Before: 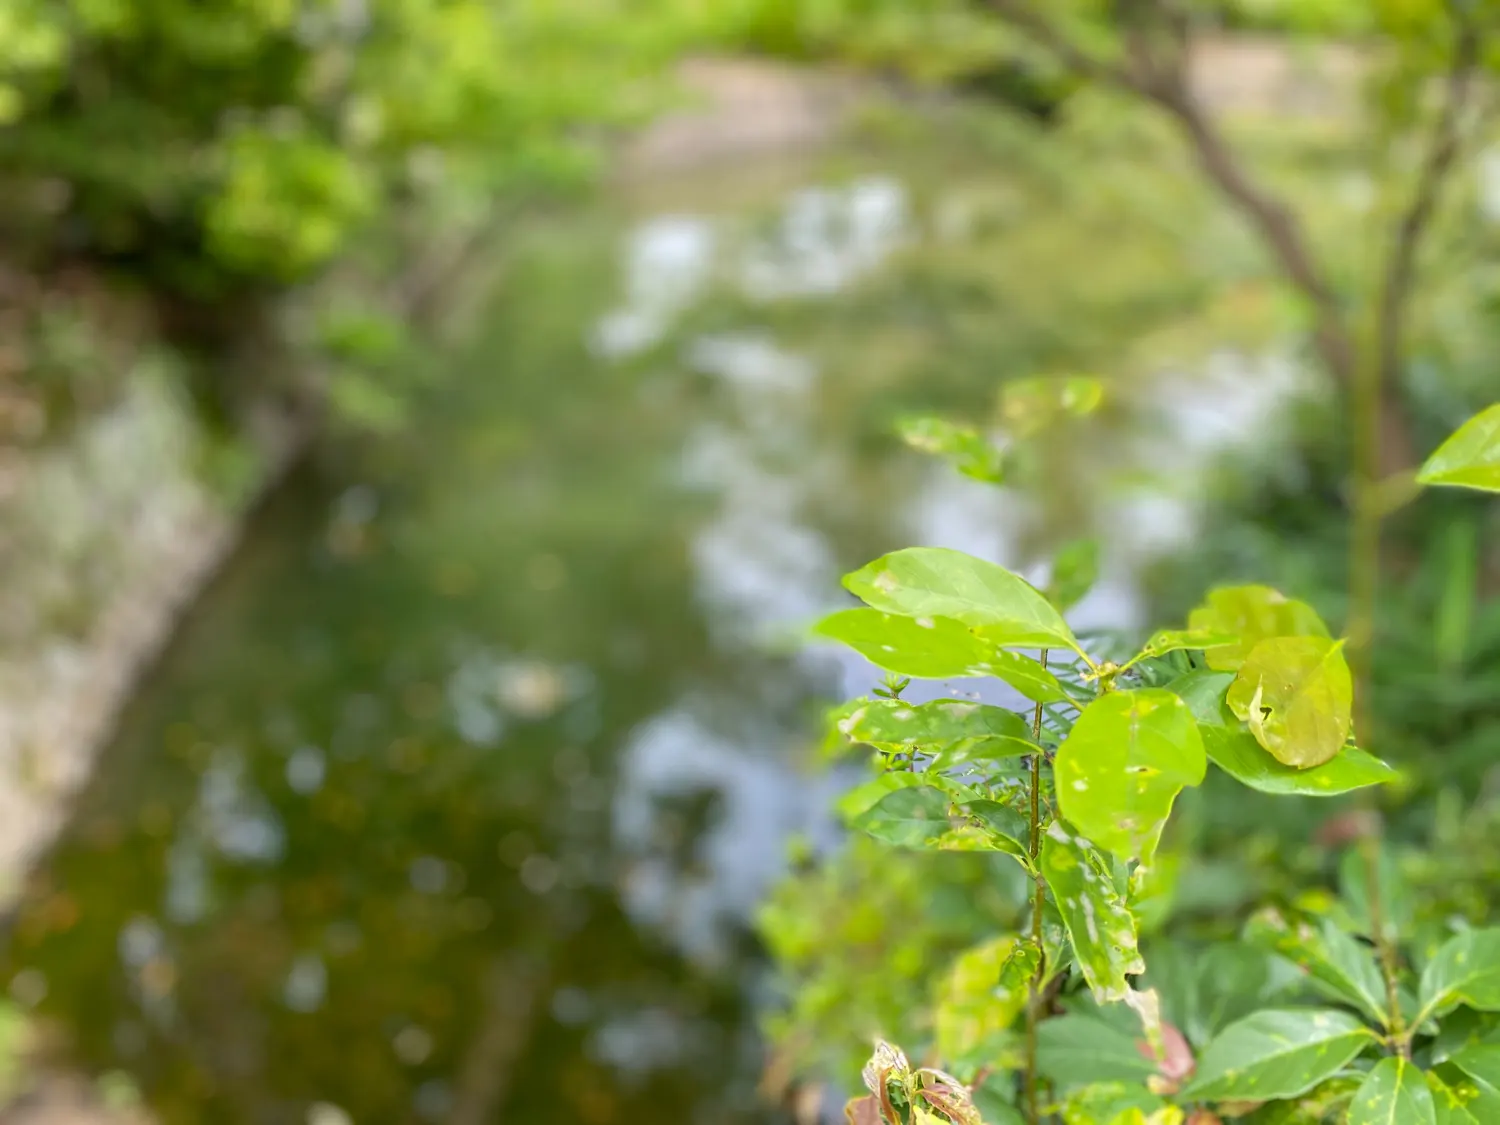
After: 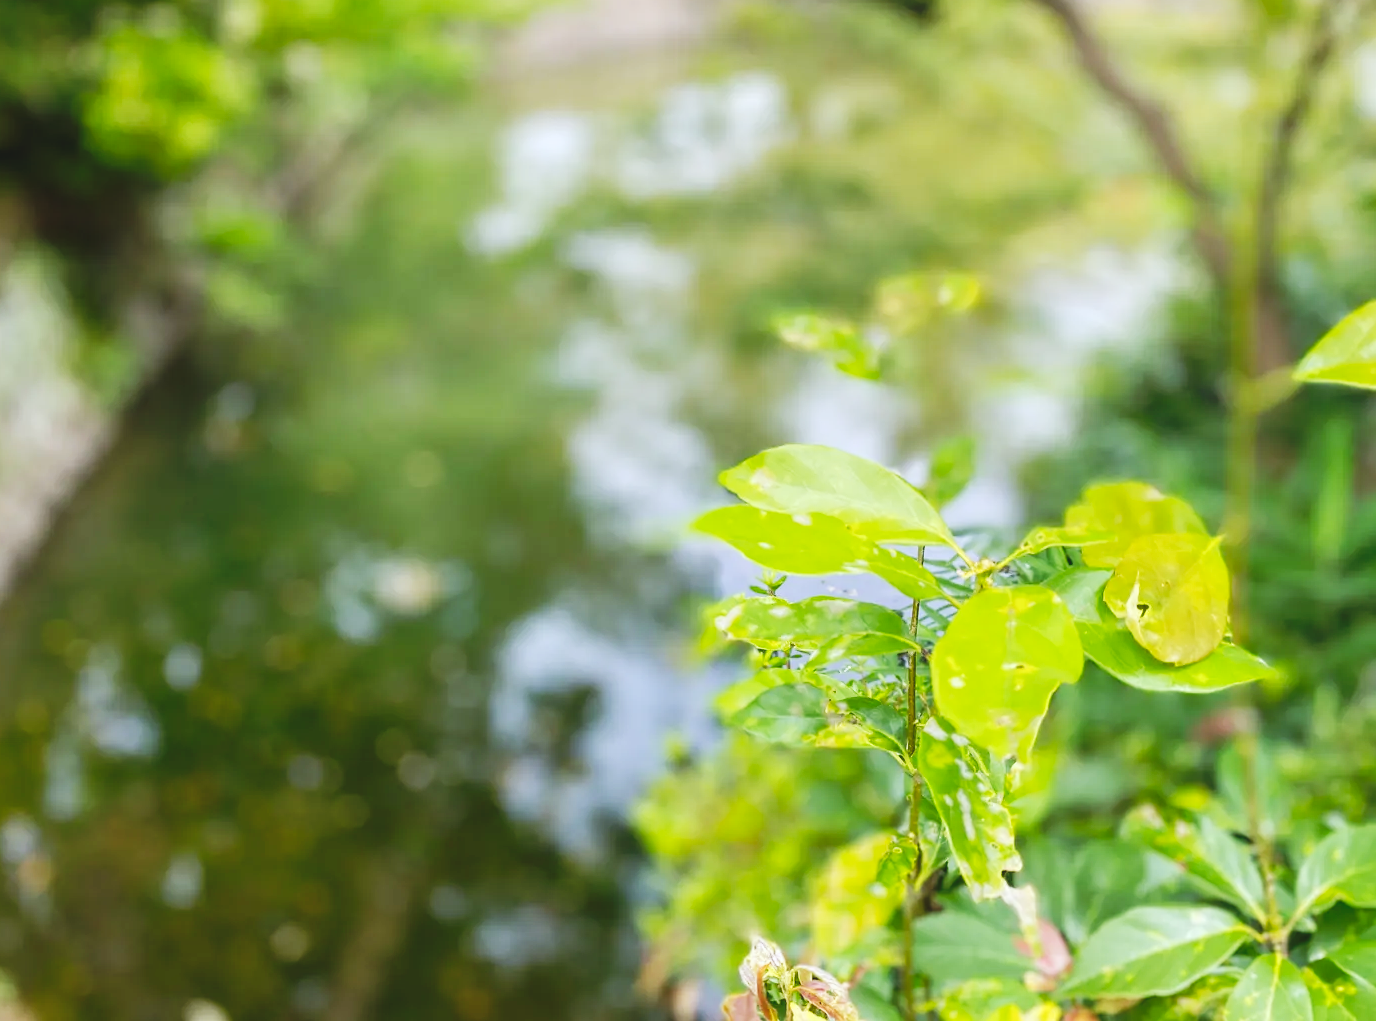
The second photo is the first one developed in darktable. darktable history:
white balance: red 0.974, blue 1.044
vignetting: fall-off start 116.67%, fall-off radius 59.26%, brightness -0.31, saturation -0.056
tone curve: curves: ch0 [(0, 0) (0.003, 0.072) (0.011, 0.077) (0.025, 0.082) (0.044, 0.094) (0.069, 0.106) (0.1, 0.125) (0.136, 0.145) (0.177, 0.173) (0.224, 0.216) (0.277, 0.281) (0.335, 0.356) (0.399, 0.436) (0.468, 0.53) (0.543, 0.629) (0.623, 0.724) (0.709, 0.808) (0.801, 0.88) (0.898, 0.941) (1, 1)], preserve colors none
exposure: compensate highlight preservation false
crop and rotate: left 8.262%, top 9.226%
rotate and perspective: crop left 0, crop top 0
